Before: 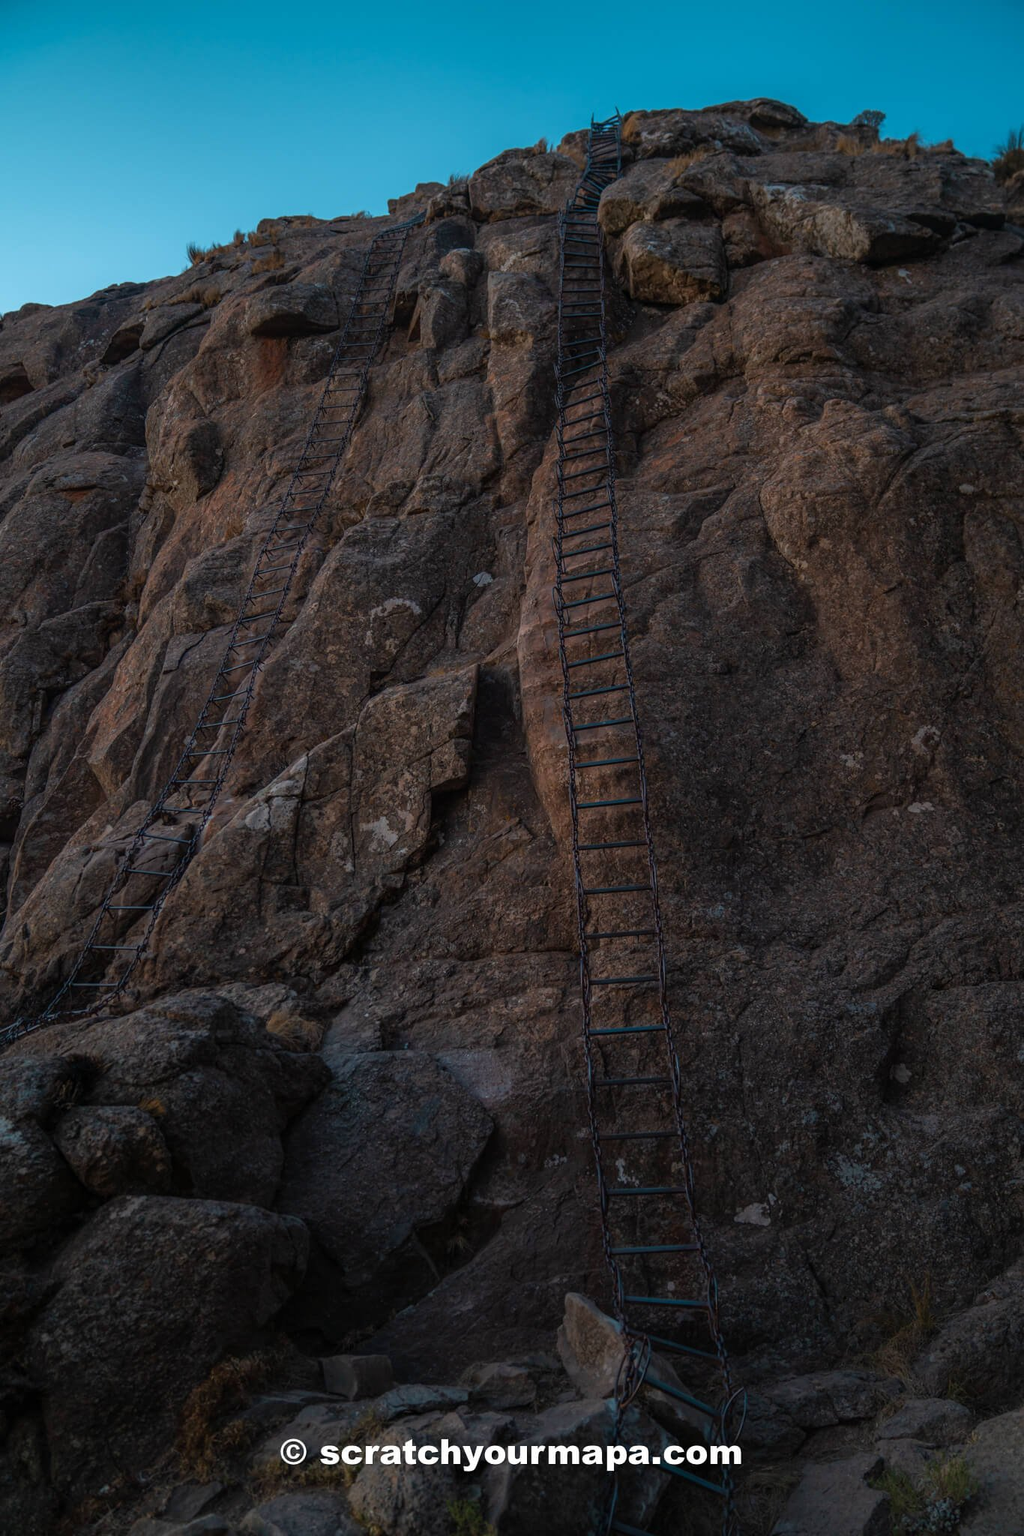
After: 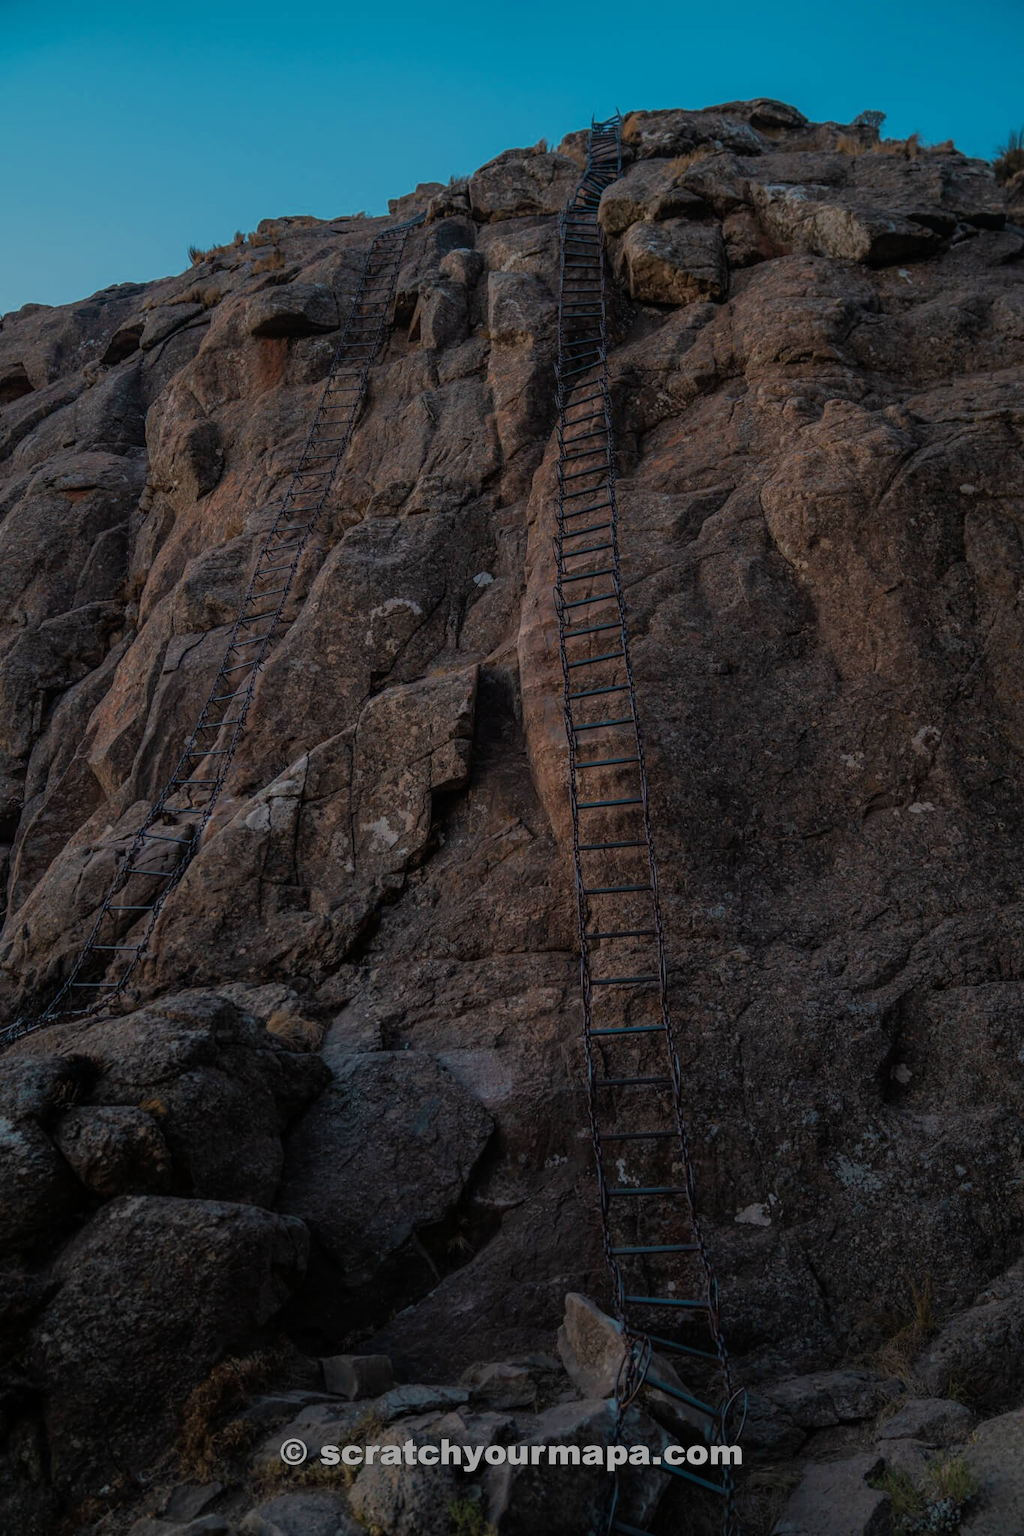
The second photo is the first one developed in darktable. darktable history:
filmic rgb: black relative exposure -13.12 EV, white relative exposure 4.02 EV, target white luminance 85.115%, hardness 6.31, latitude 43.06%, contrast 0.859, shadows ↔ highlights balance 7.9%, color science v6 (2022)
